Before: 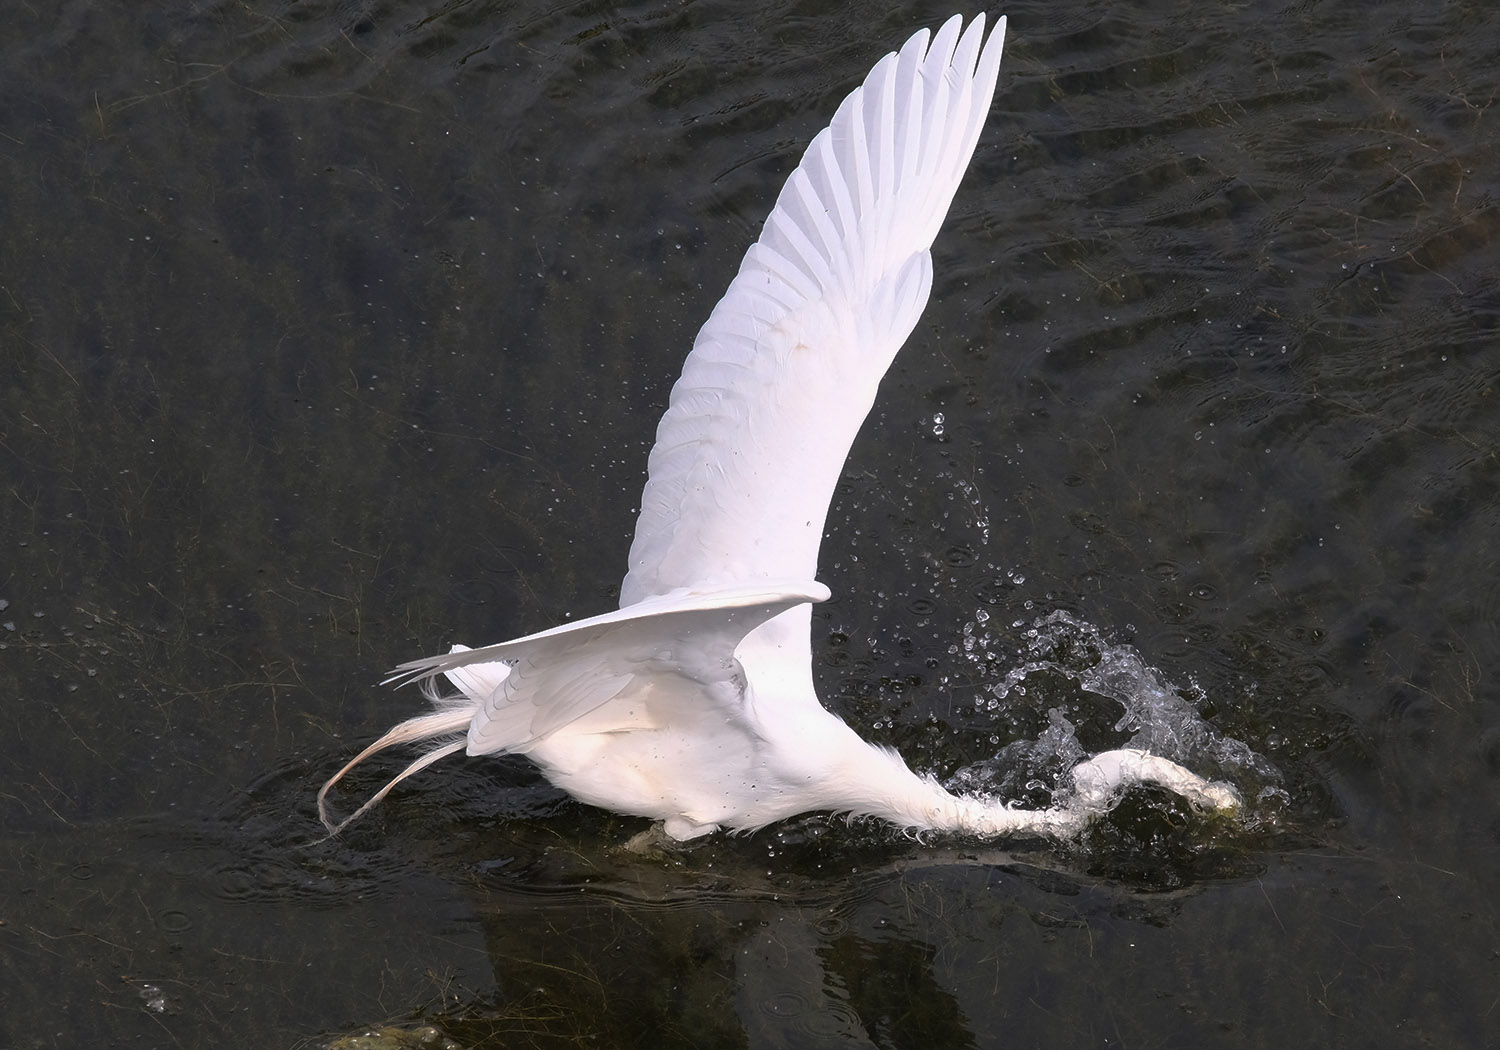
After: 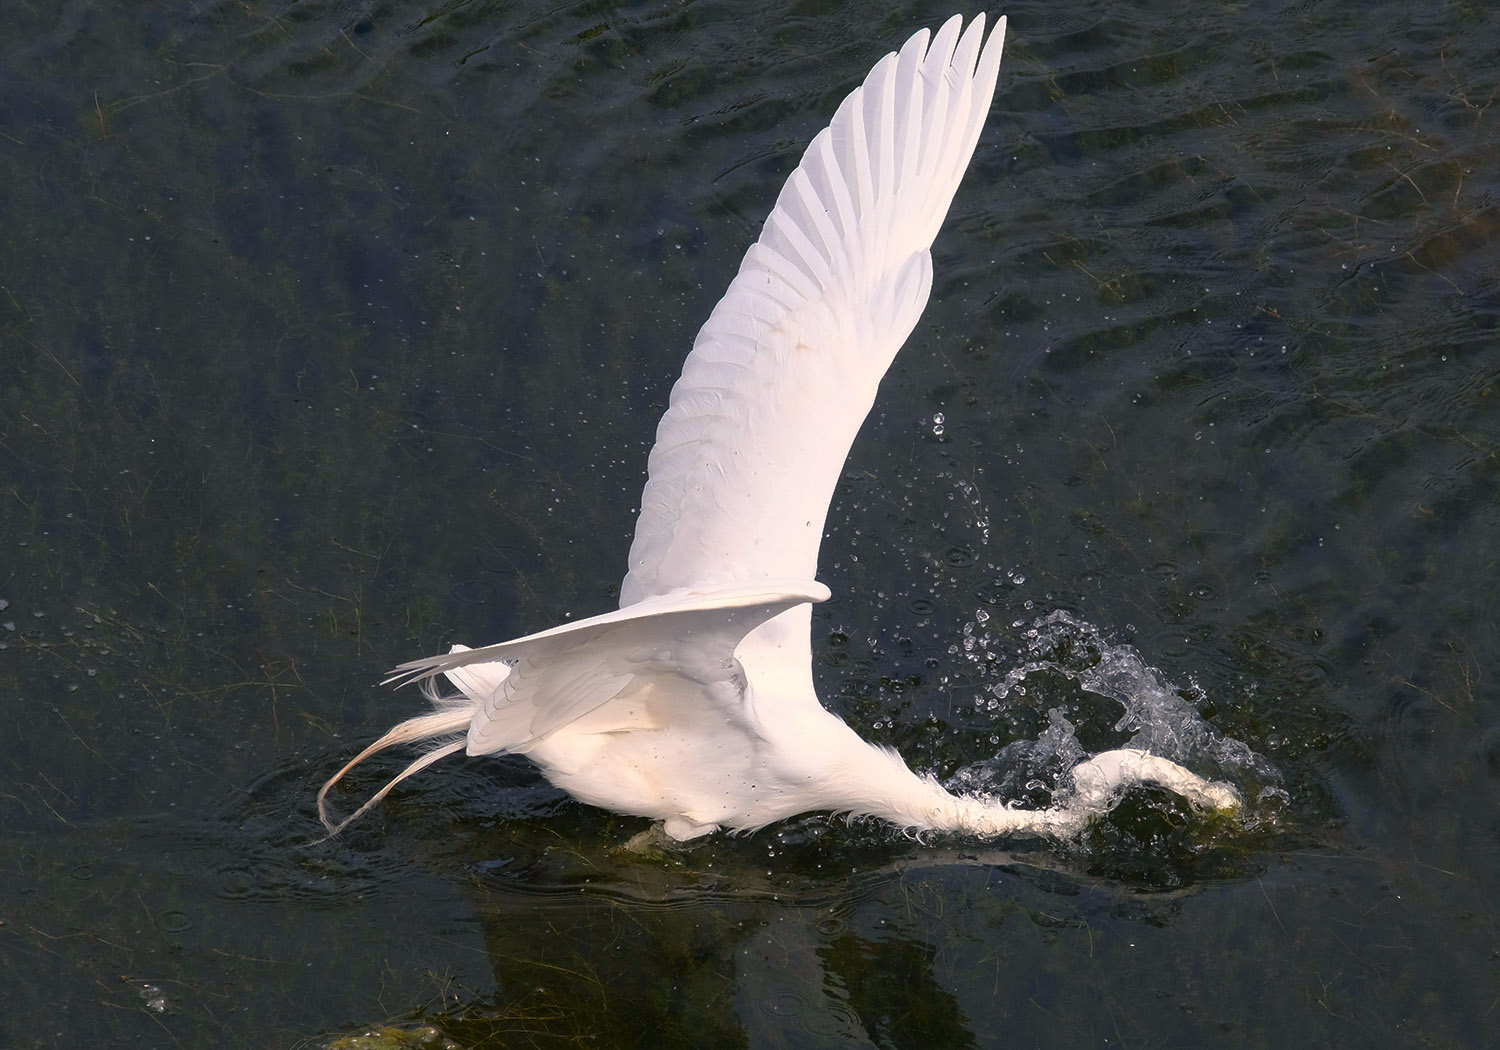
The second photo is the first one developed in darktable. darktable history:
color balance rgb: shadows lift › chroma 3.11%, shadows lift › hue 241.18°, highlights gain › chroma 2.998%, highlights gain › hue 76.85°, perceptual saturation grading › global saturation 20%, perceptual saturation grading › highlights -25.787%, perceptual saturation grading › shadows 49.264%, global vibrance 14.585%
